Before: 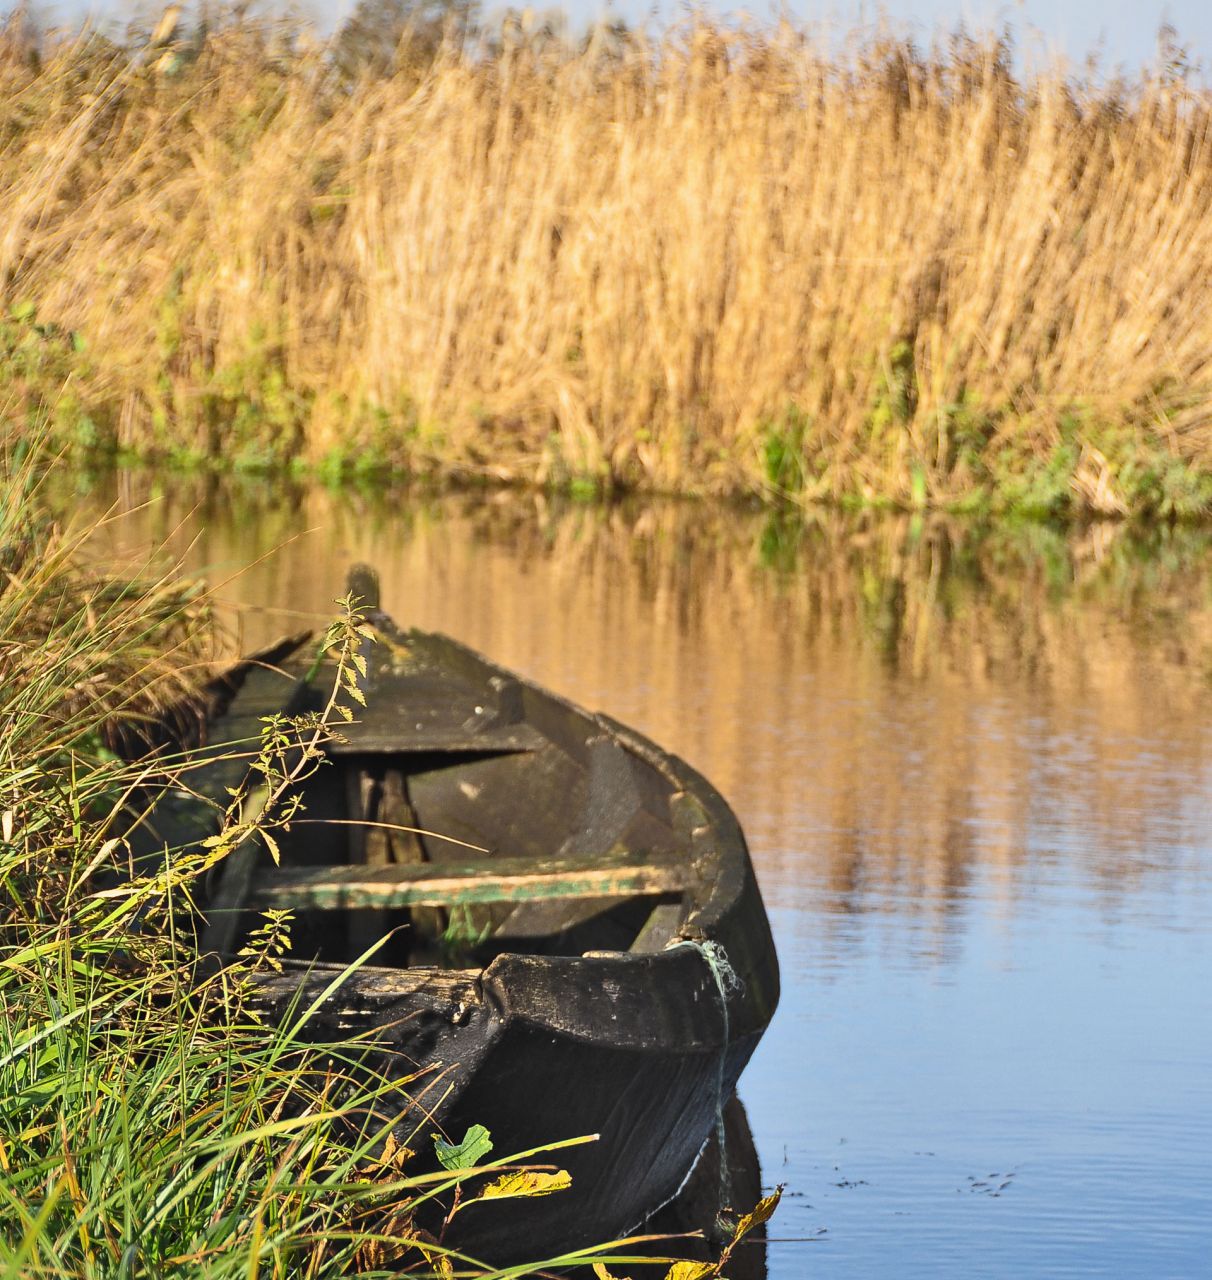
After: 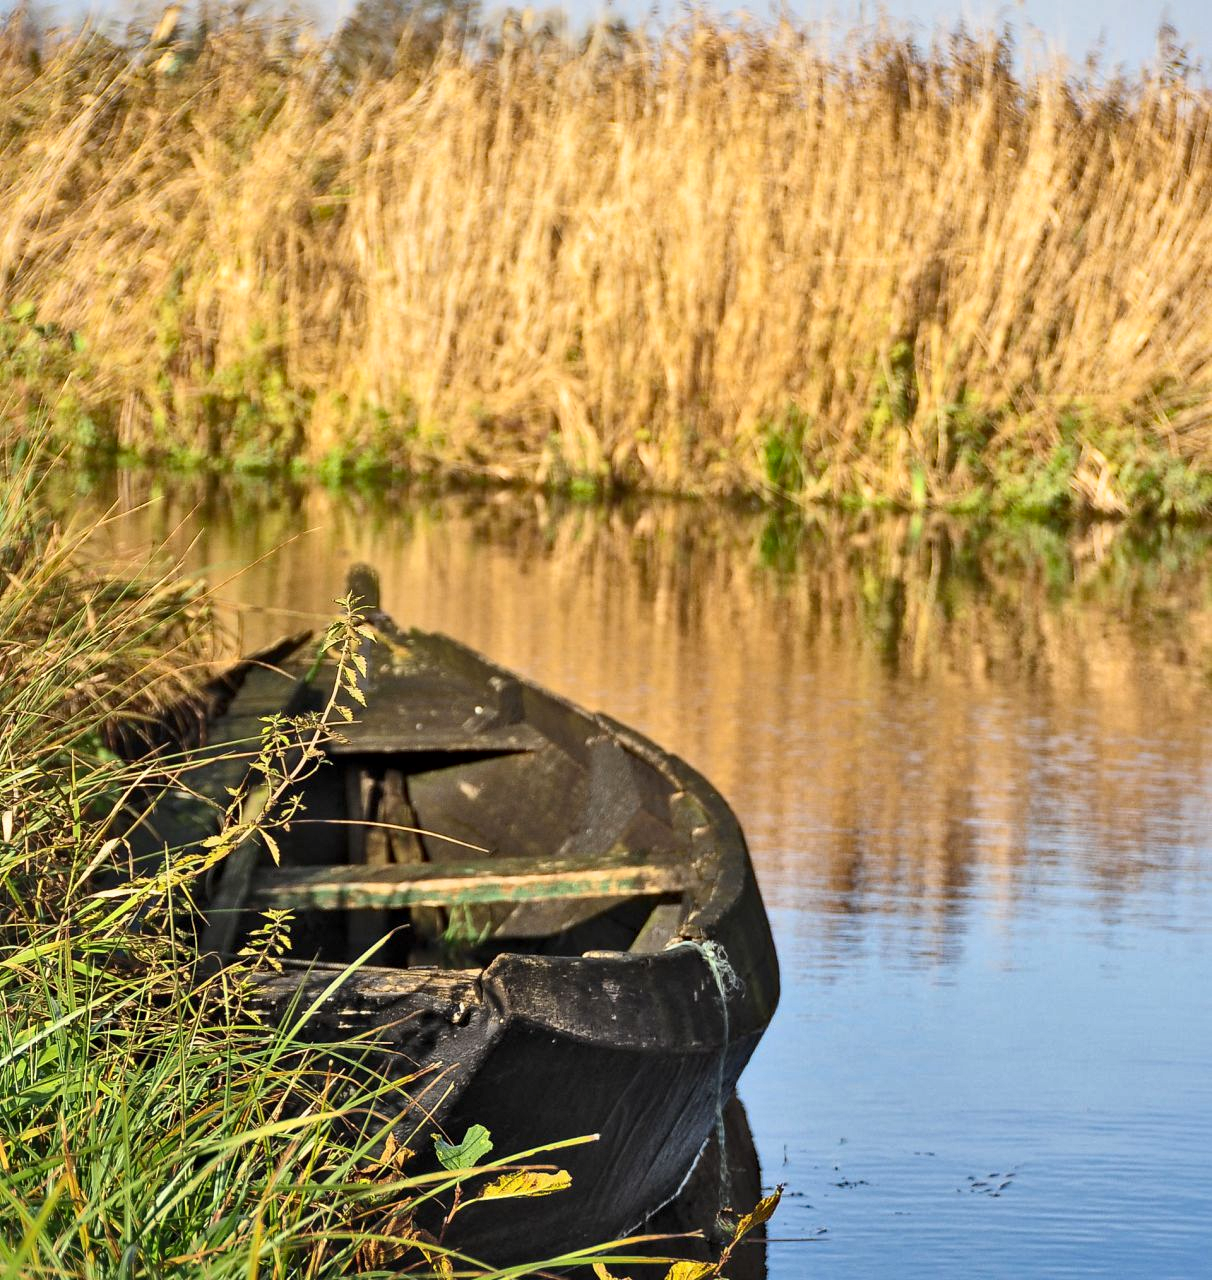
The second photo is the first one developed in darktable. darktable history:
haze removal: compatibility mode true, adaptive false
local contrast: mode bilateral grid, contrast 20, coarseness 50, detail 141%, midtone range 0.2
